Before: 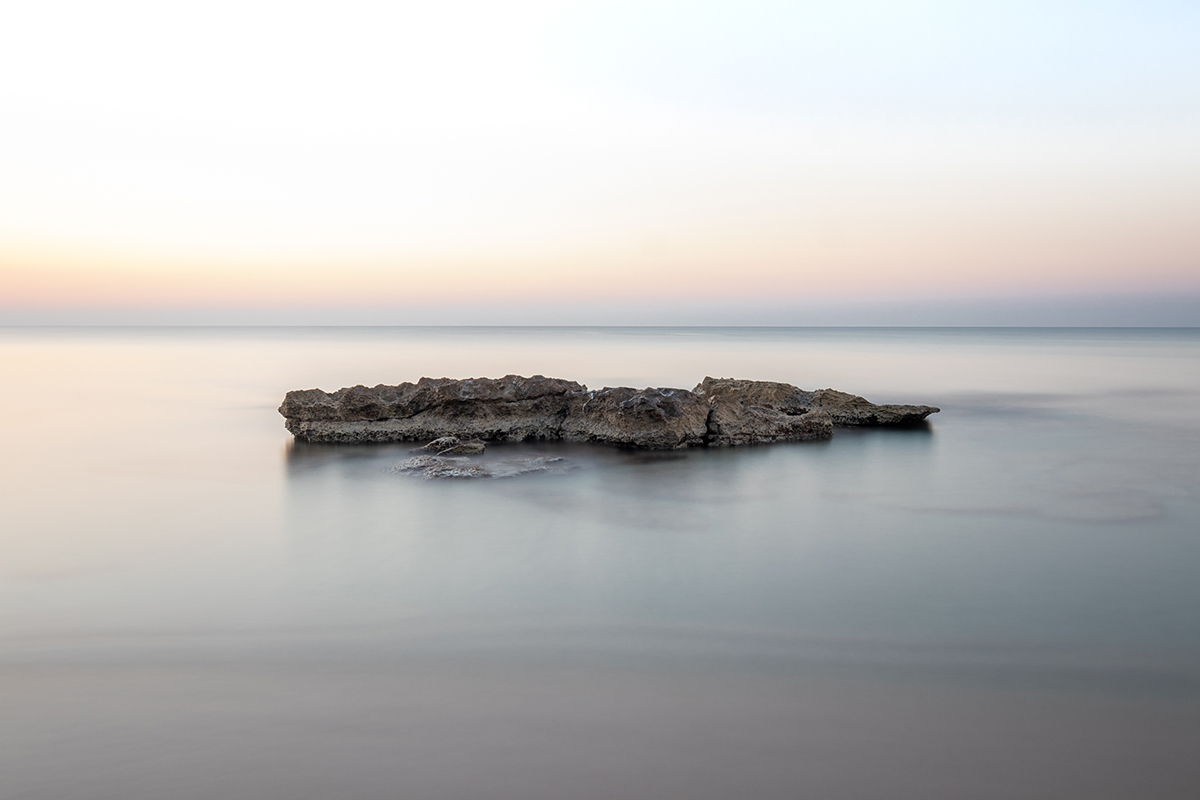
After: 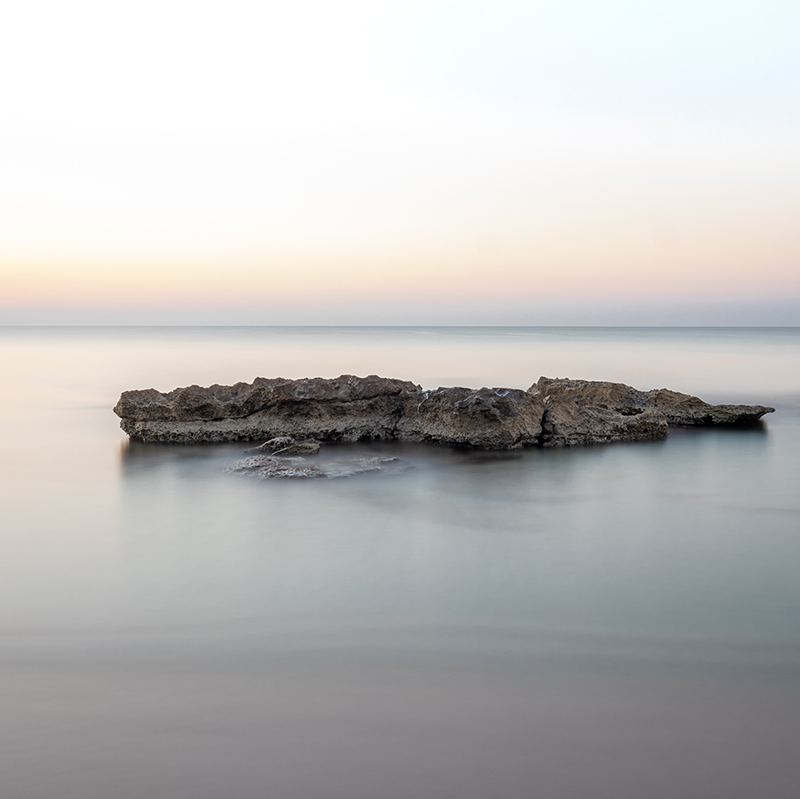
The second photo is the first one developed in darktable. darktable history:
crop and rotate: left 13.83%, right 19.476%
